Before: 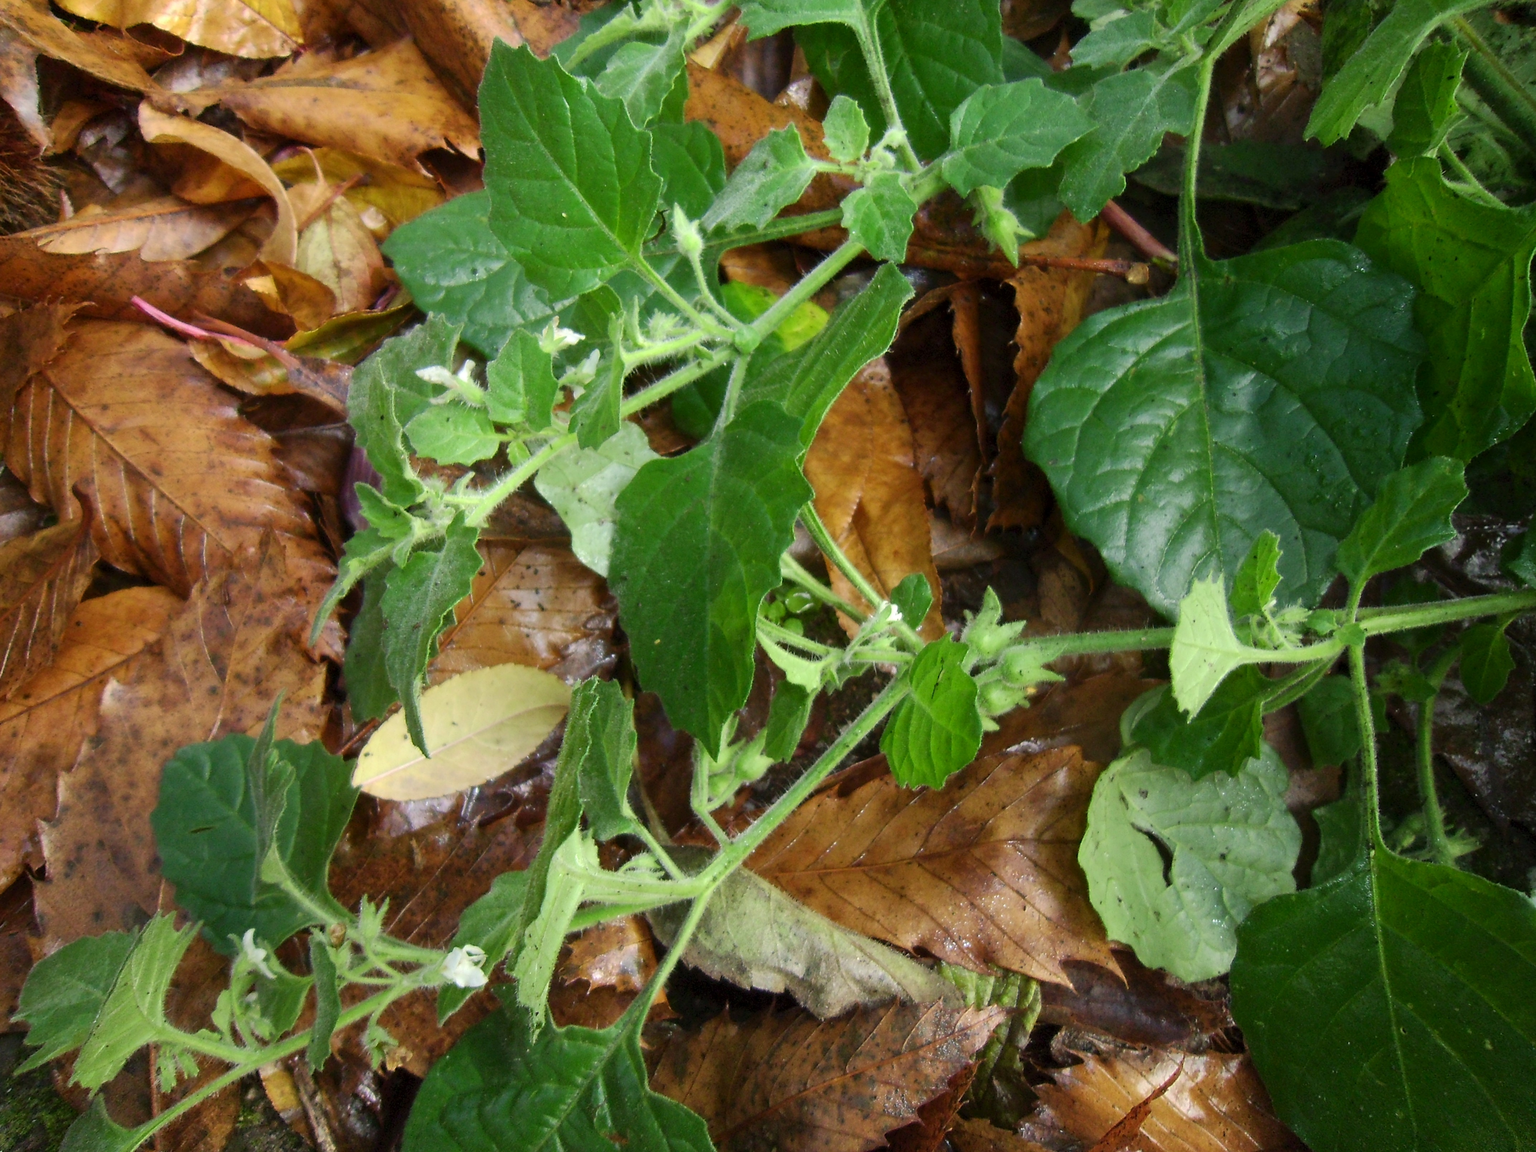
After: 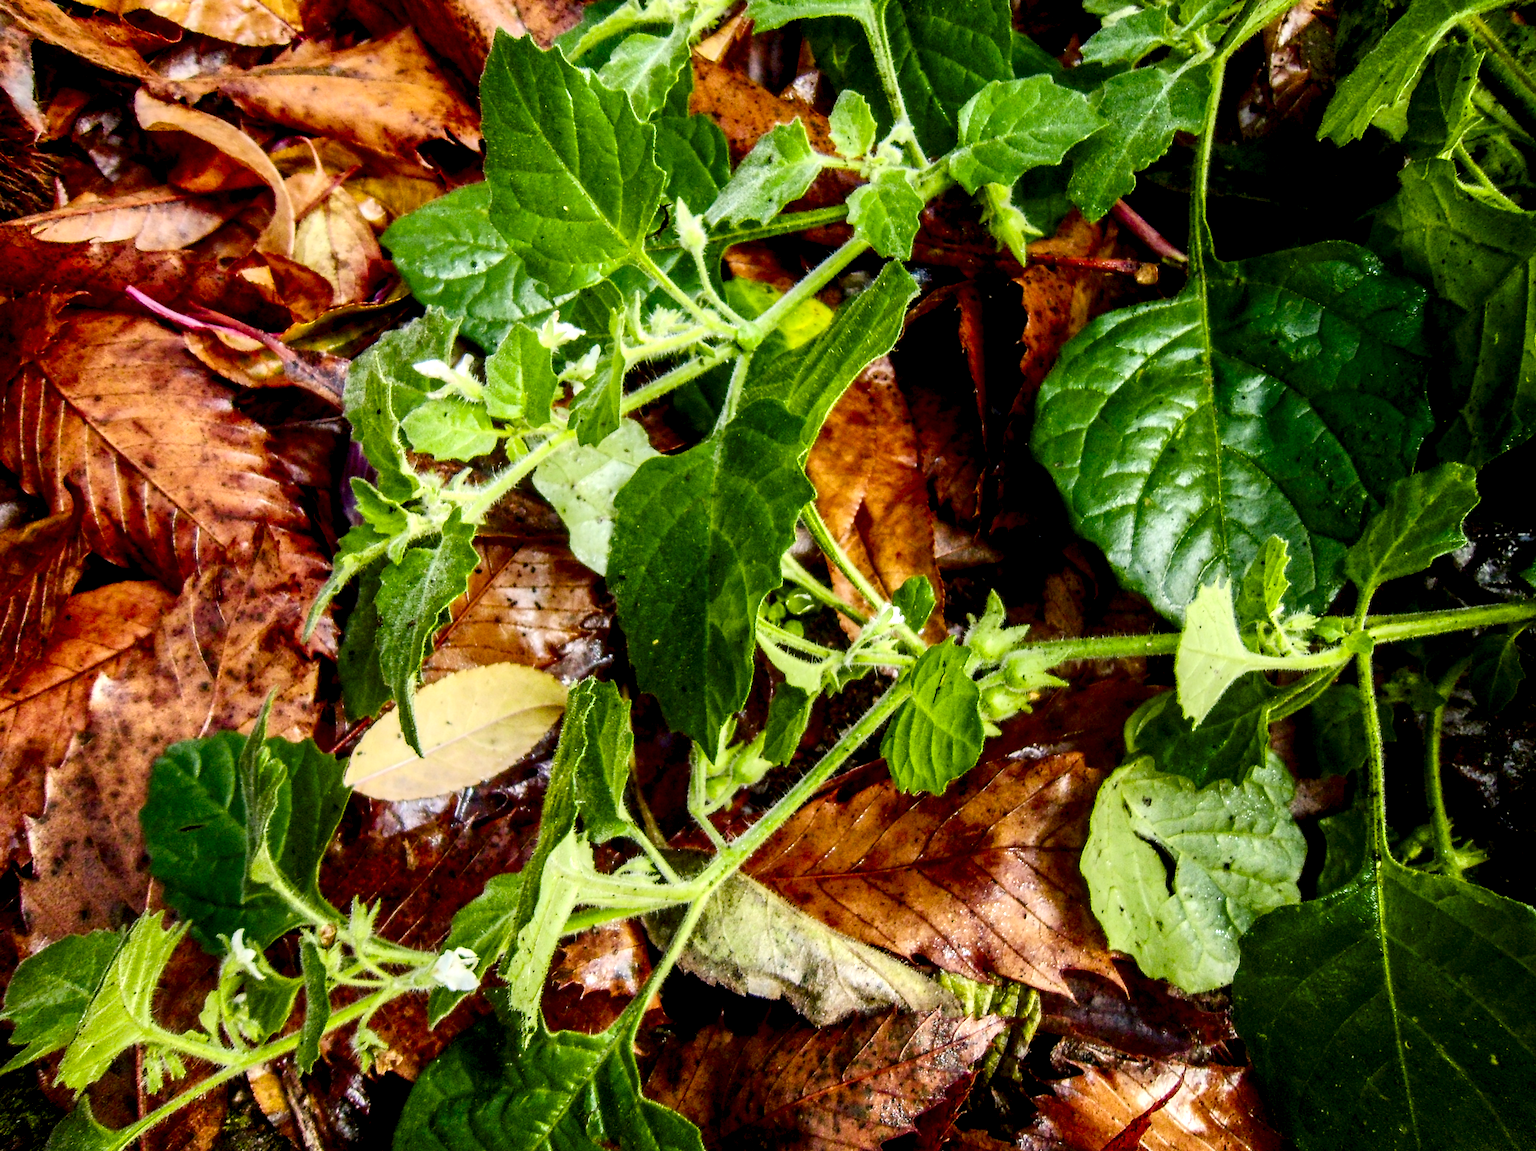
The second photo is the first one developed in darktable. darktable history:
crop and rotate: angle -0.614°
color balance rgb: perceptual saturation grading › global saturation 34.529%, perceptual saturation grading › highlights -25.818%, perceptual saturation grading › shadows 24.427%, hue shift -10.47°
exposure: black level correction -0.002, exposure 0.545 EV, compensate highlight preservation false
shadows and highlights: shadows 25.69, highlights -23.84
contrast brightness saturation: contrast 0.219, brightness -0.185, saturation 0.238
local contrast: highlights 19%, detail 188%
filmic rgb: black relative exposure -7.65 EV, white relative exposure 4.56 EV, threshold 5.99 EV, hardness 3.61, enable highlight reconstruction true
